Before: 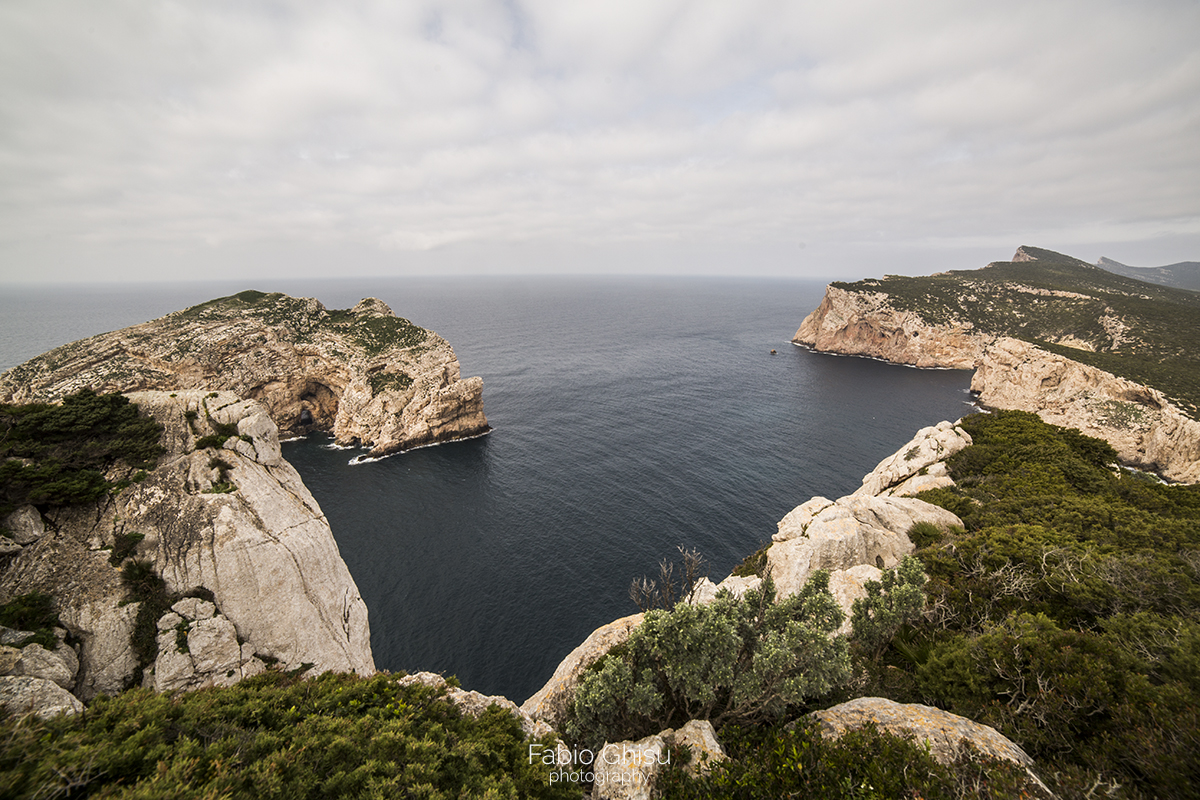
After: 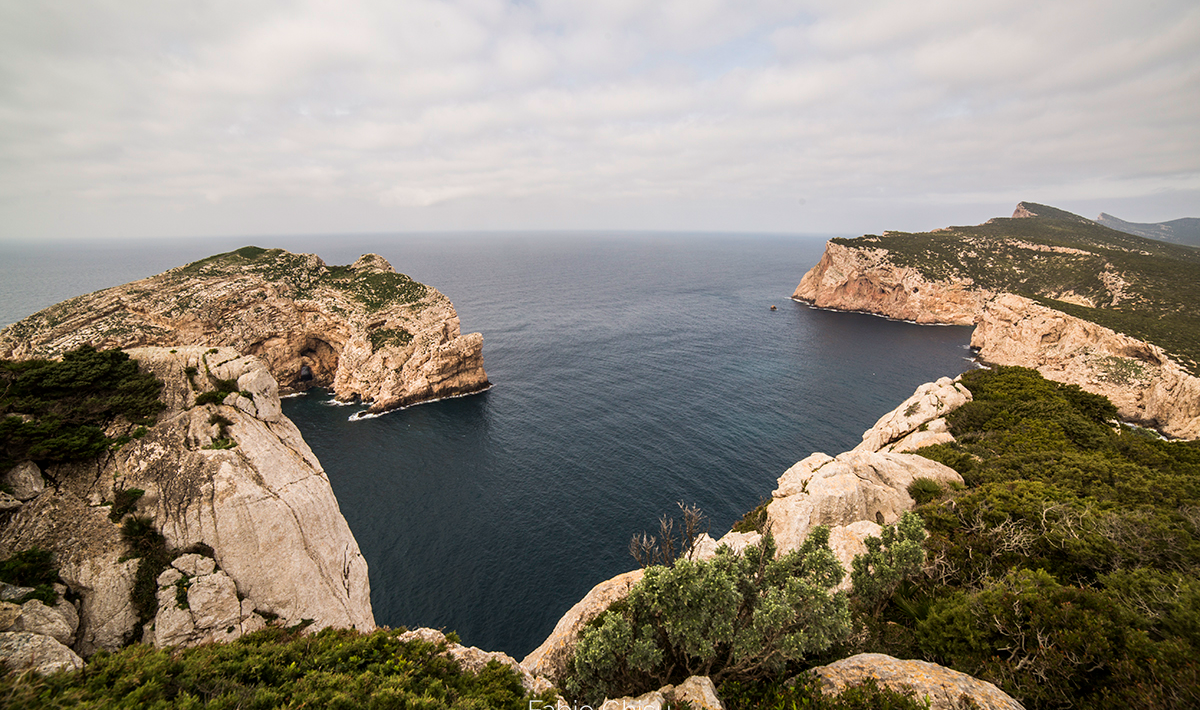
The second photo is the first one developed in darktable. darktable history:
crop and rotate: top 5.619%, bottom 5.56%
velvia: on, module defaults
